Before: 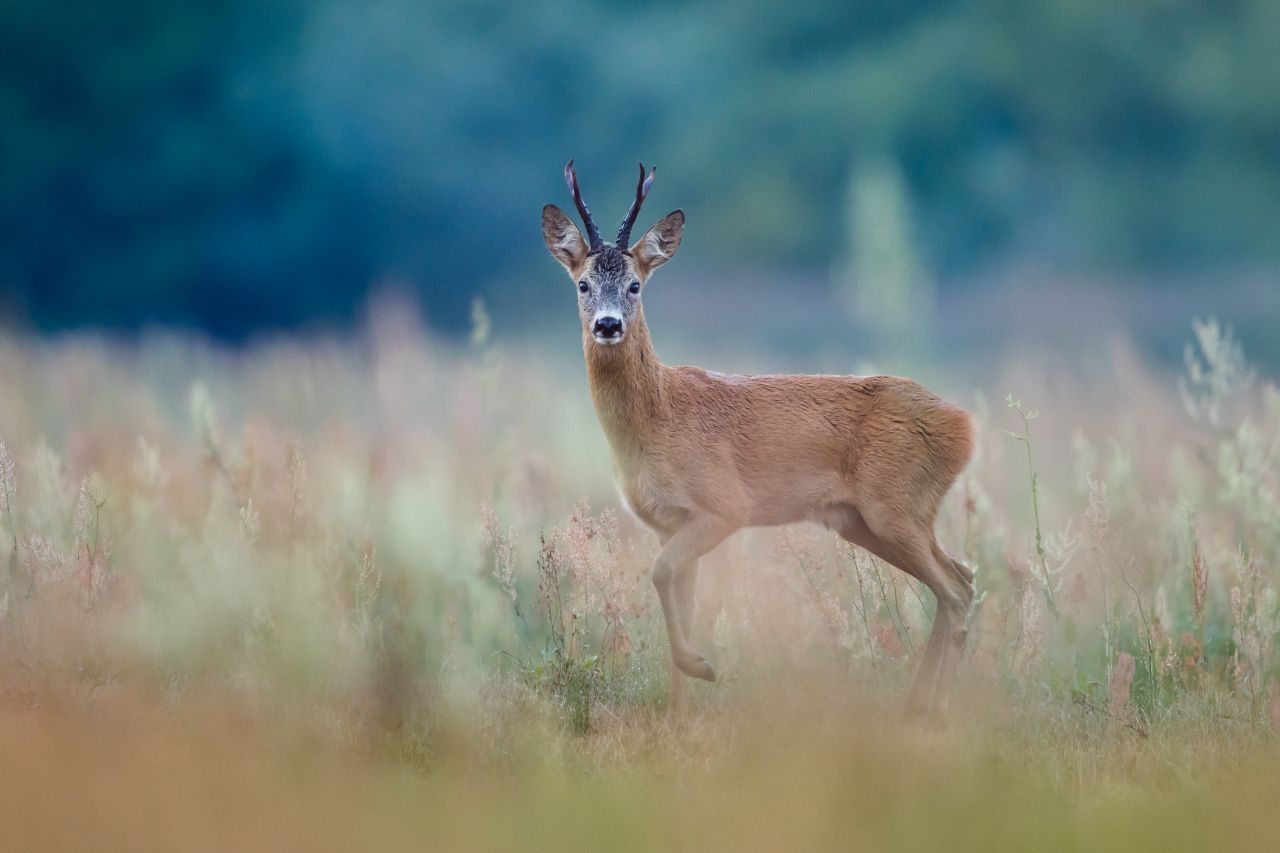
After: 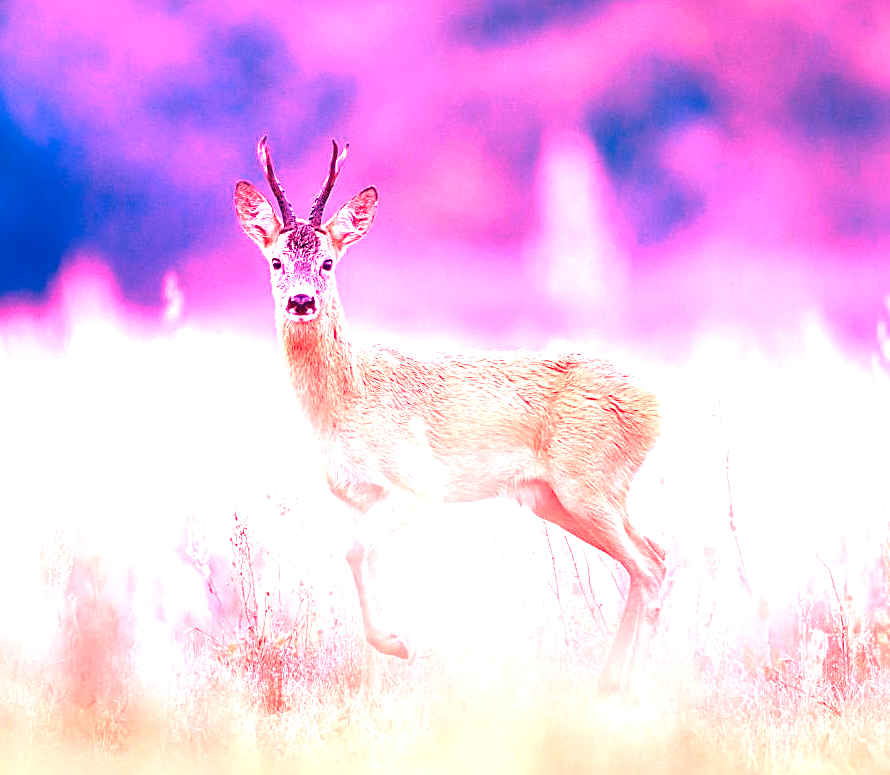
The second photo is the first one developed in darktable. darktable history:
velvia: on, module defaults
color calibration: x 0.355, y 0.367, temperature 4700.38 K
sharpen: on, module defaults
white balance: red 4.26, blue 1.802
crop and rotate: left 24.034%, top 2.838%, right 6.406%, bottom 6.299%
